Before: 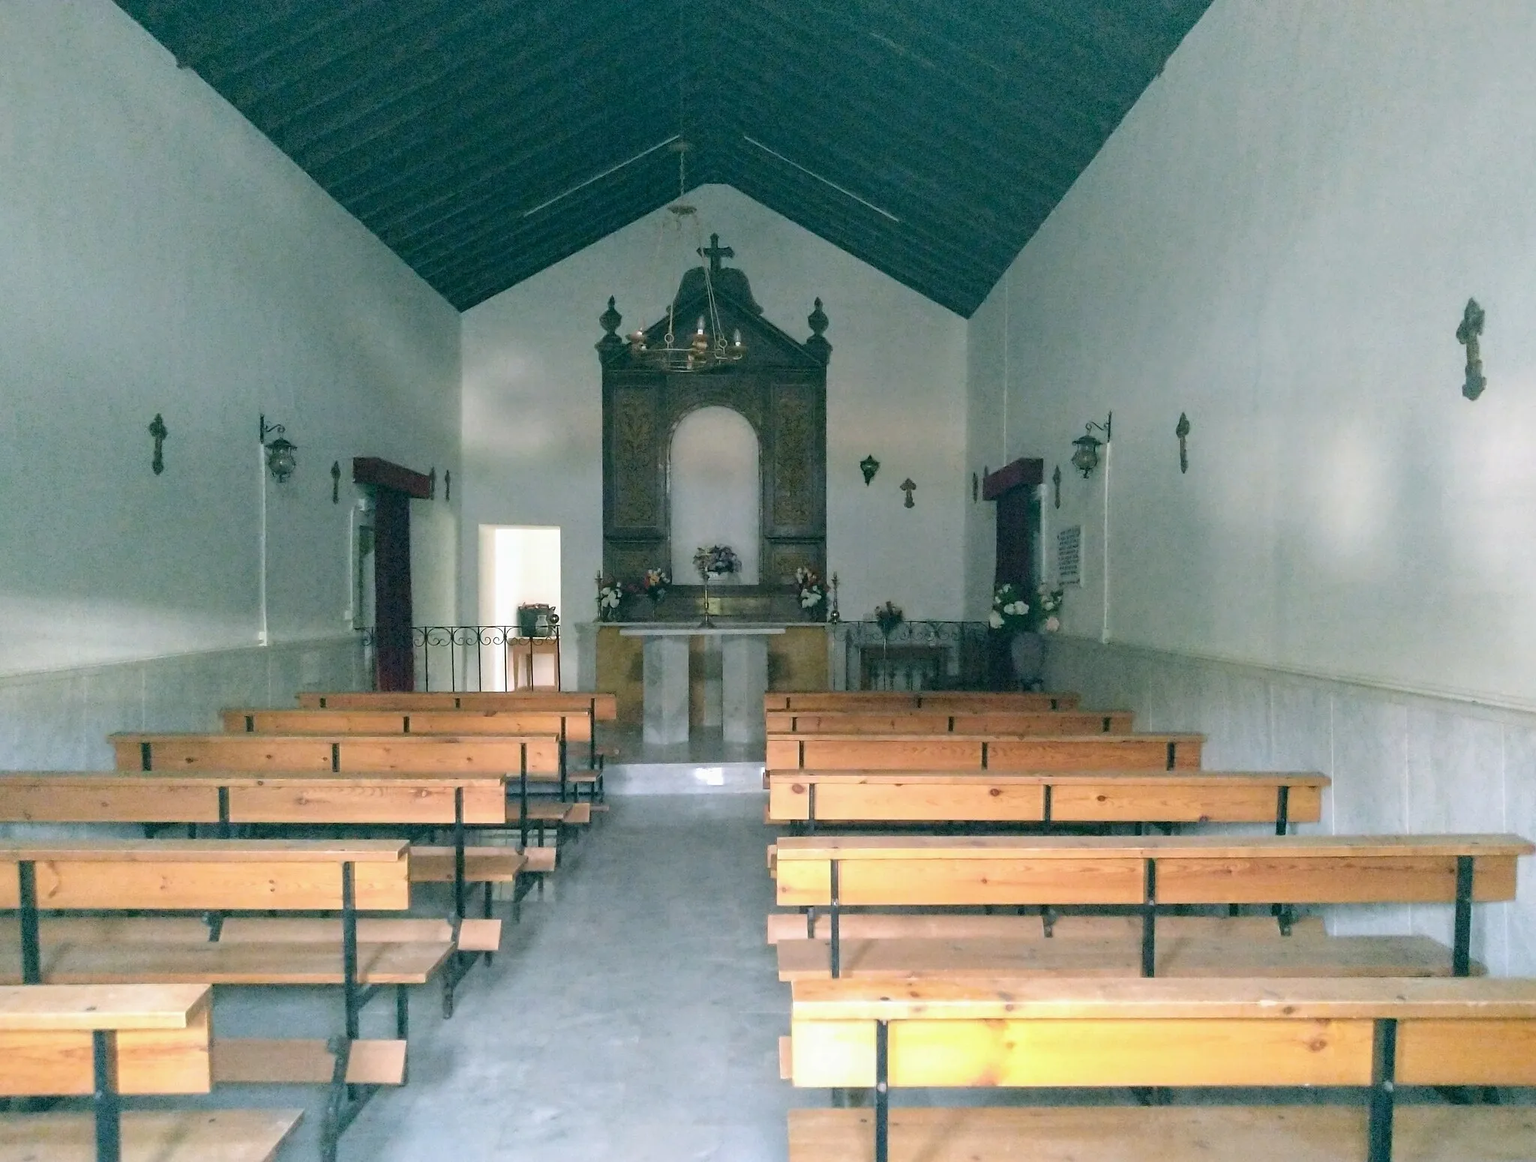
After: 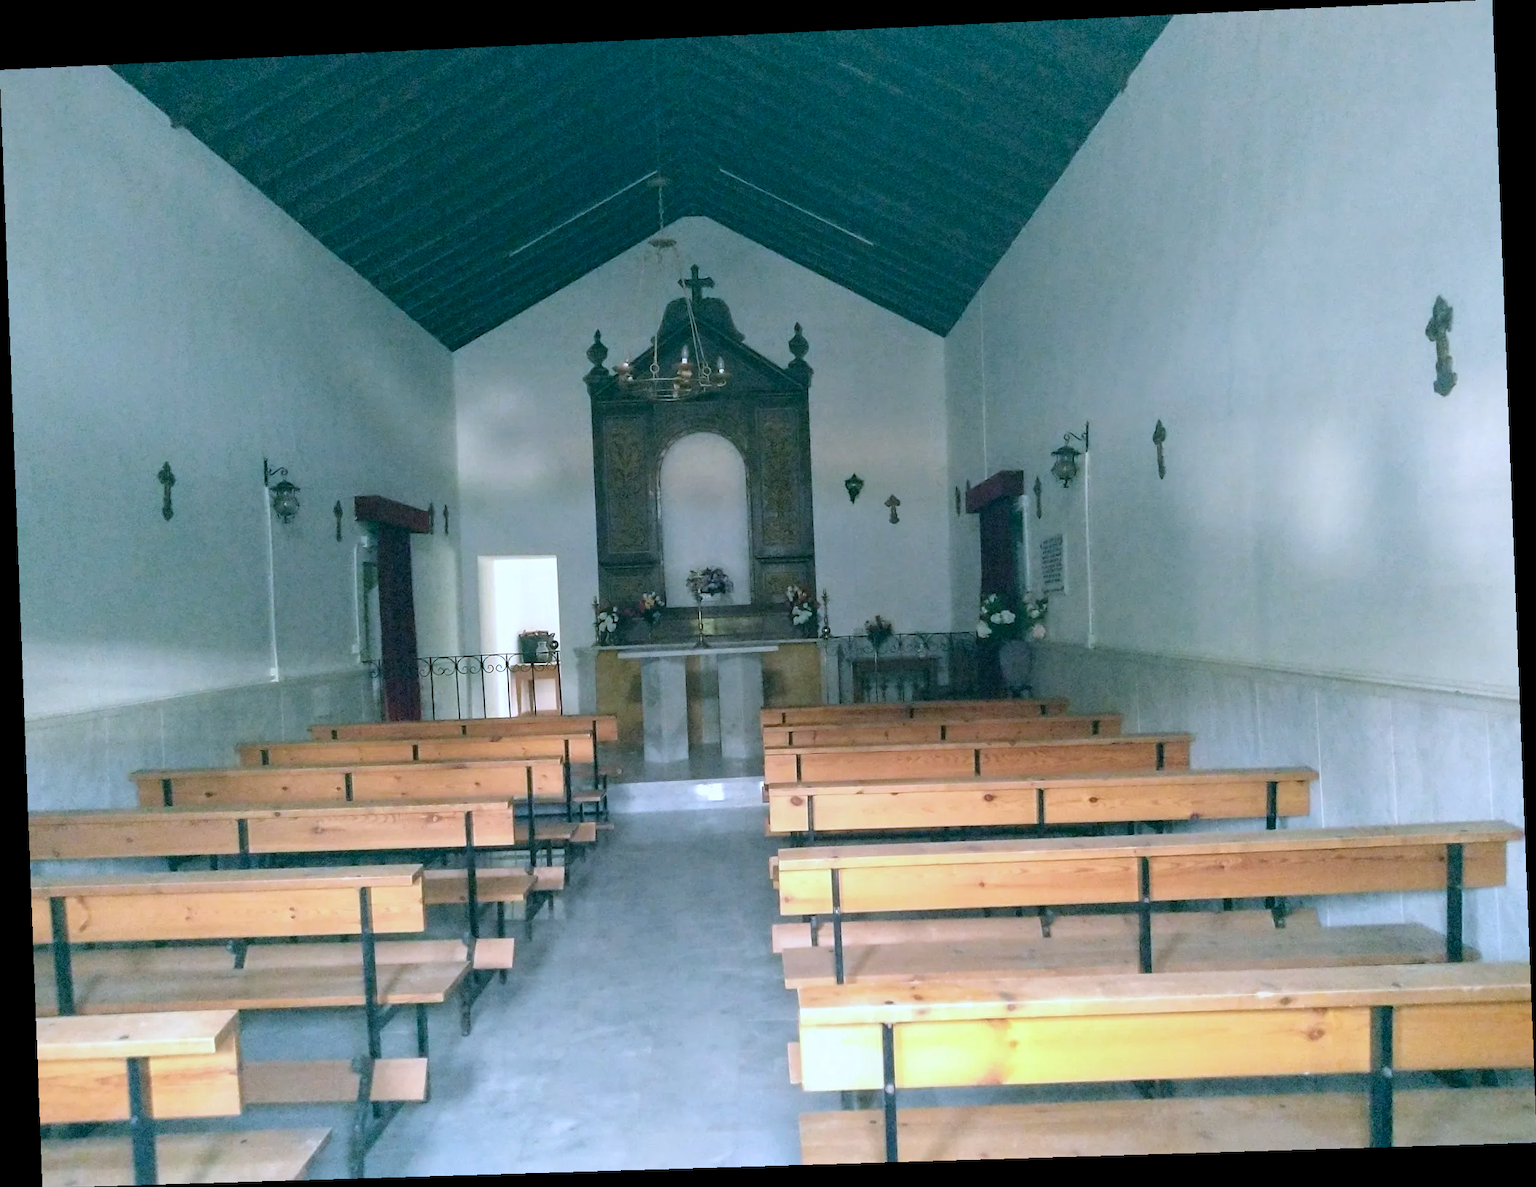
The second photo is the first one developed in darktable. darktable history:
rotate and perspective: rotation -2.22°, lens shift (horizontal) -0.022, automatic cropping off
color calibration: x 0.37, y 0.382, temperature 4313.32 K
